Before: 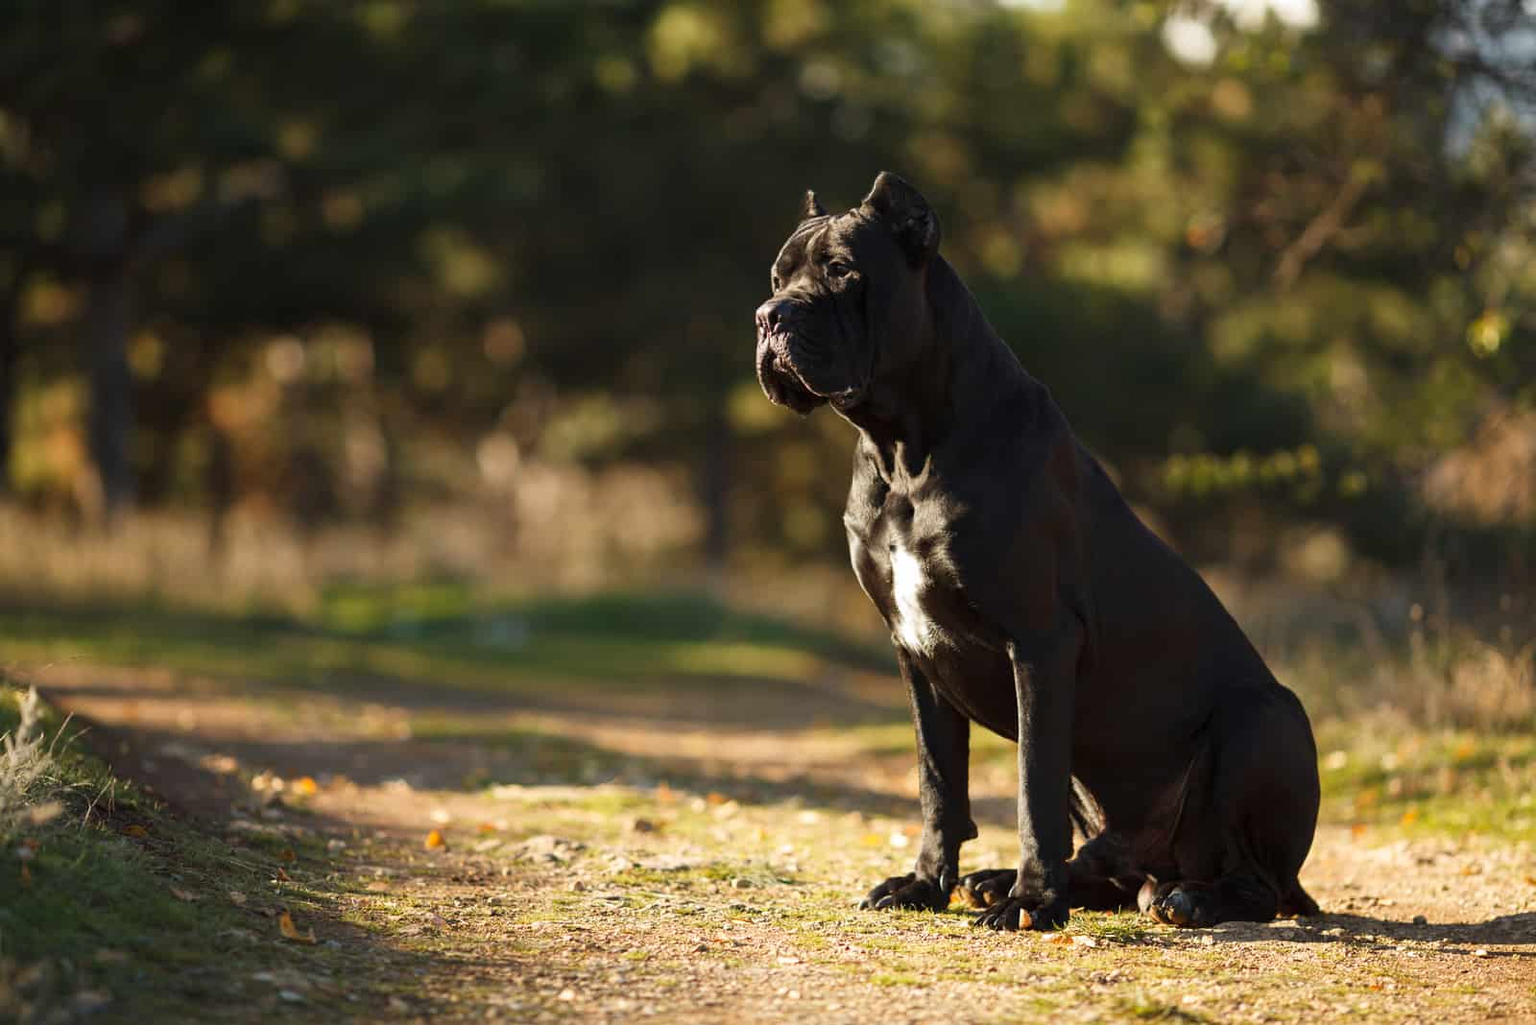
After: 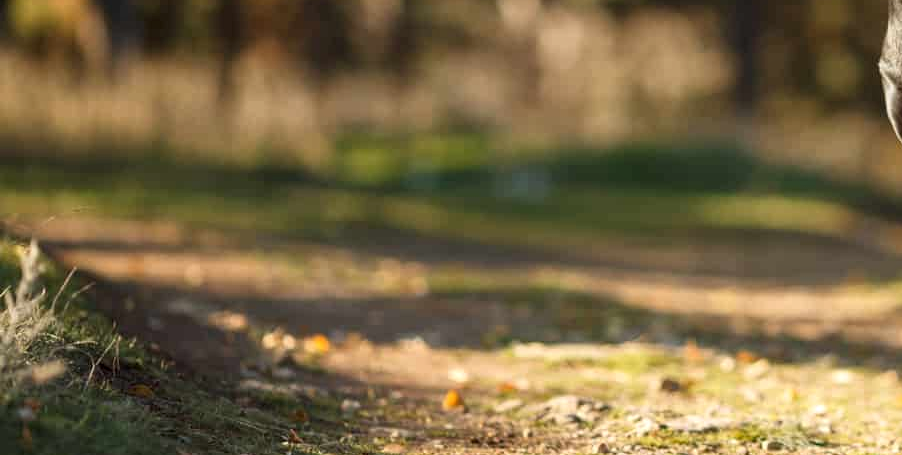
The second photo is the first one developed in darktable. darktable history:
crop: top 44.483%, right 43.593%, bottom 12.892%
local contrast: on, module defaults
